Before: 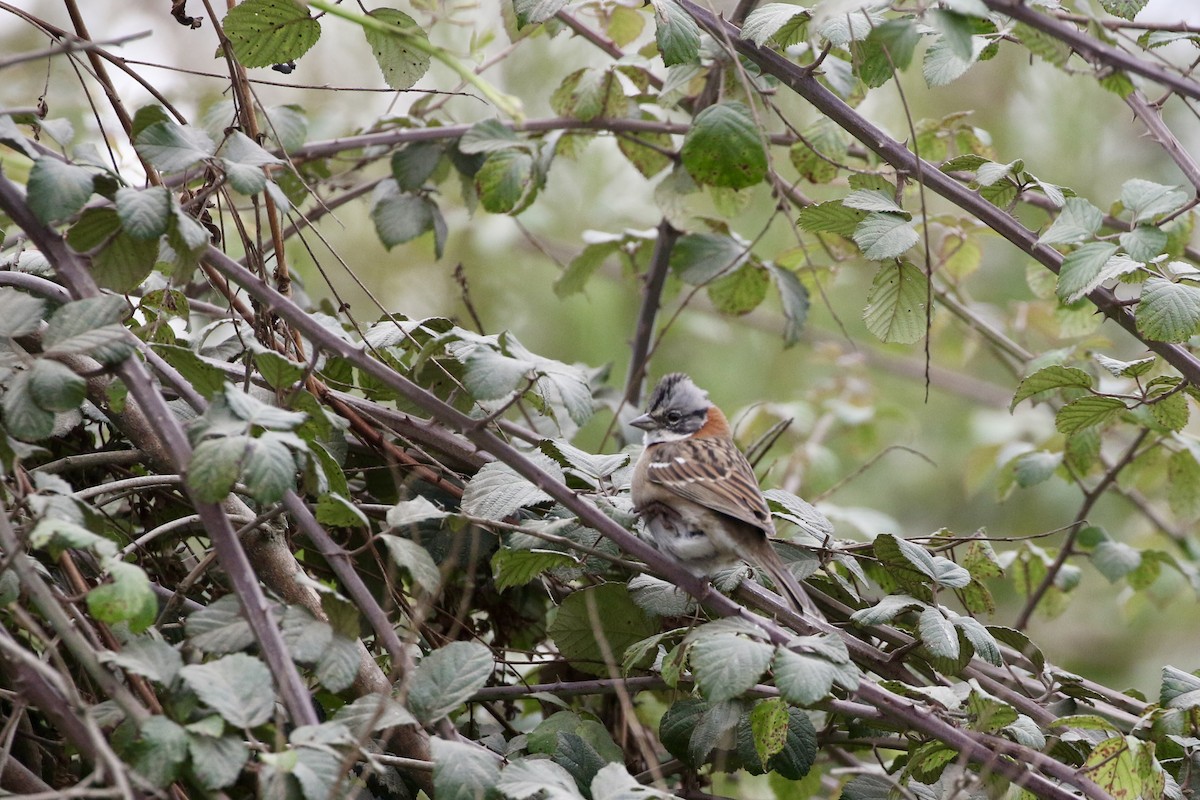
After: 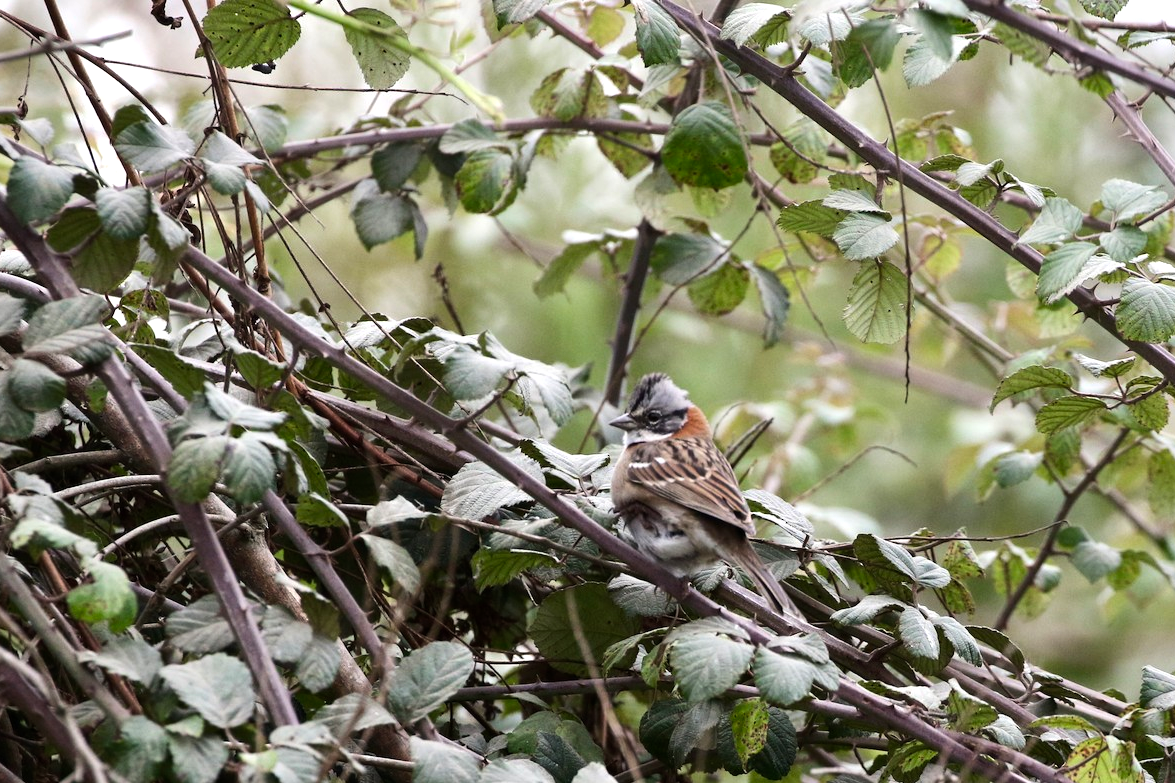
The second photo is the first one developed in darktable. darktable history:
tone equalizer: -8 EV -0.75 EV, -7 EV -0.7 EV, -6 EV -0.6 EV, -5 EV -0.4 EV, -3 EV 0.4 EV, -2 EV 0.6 EV, -1 EV 0.7 EV, +0 EV 0.75 EV, edges refinement/feathering 500, mask exposure compensation -1.57 EV, preserve details no
exposure: exposure -0.177 EV, compensate highlight preservation false
crop: left 1.743%, right 0.268%, bottom 2.011%
